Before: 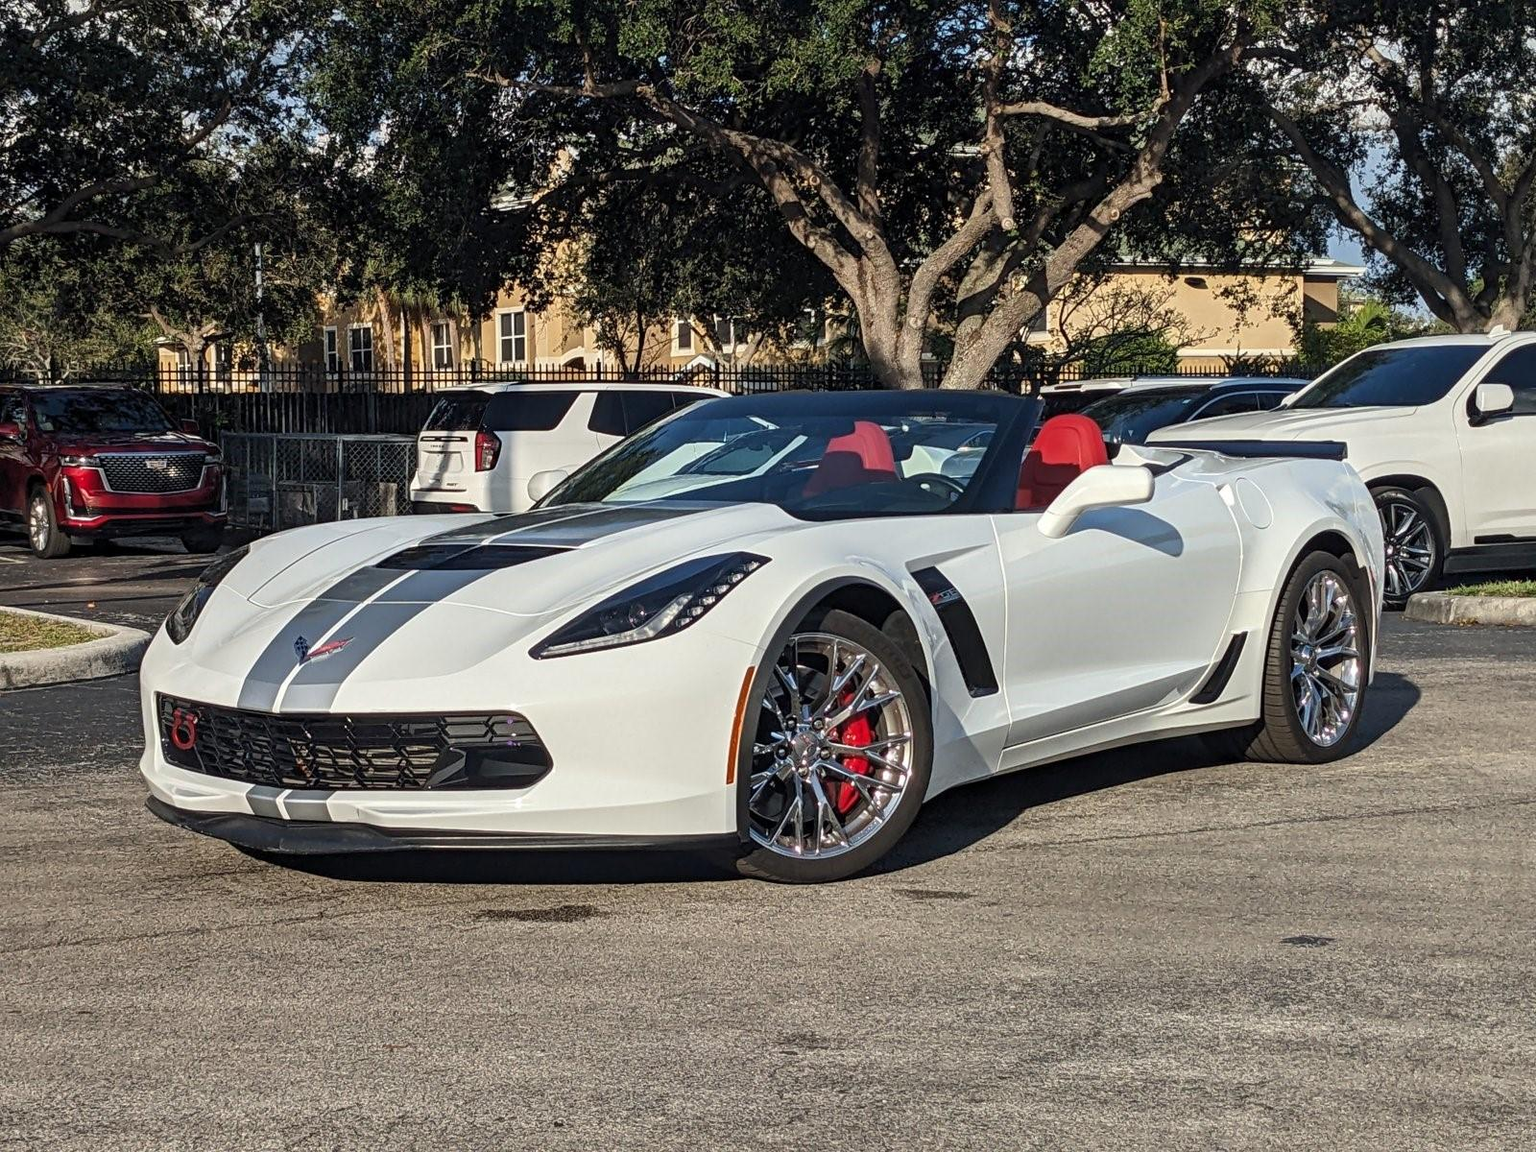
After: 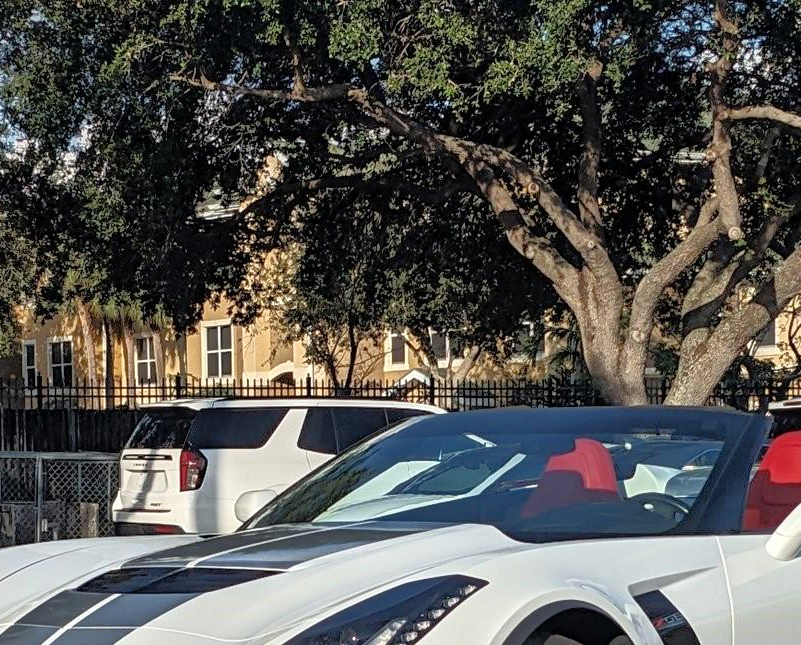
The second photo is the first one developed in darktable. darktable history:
tone equalizer: -8 EV -0.523 EV, -7 EV -0.295 EV, -6 EV -0.111 EV, -5 EV 0.42 EV, -4 EV 0.974 EV, -3 EV 0.821 EV, -2 EV -0.011 EV, -1 EV 0.128 EV, +0 EV -0.03 EV
crop: left 19.729%, right 30.204%, bottom 46.172%
